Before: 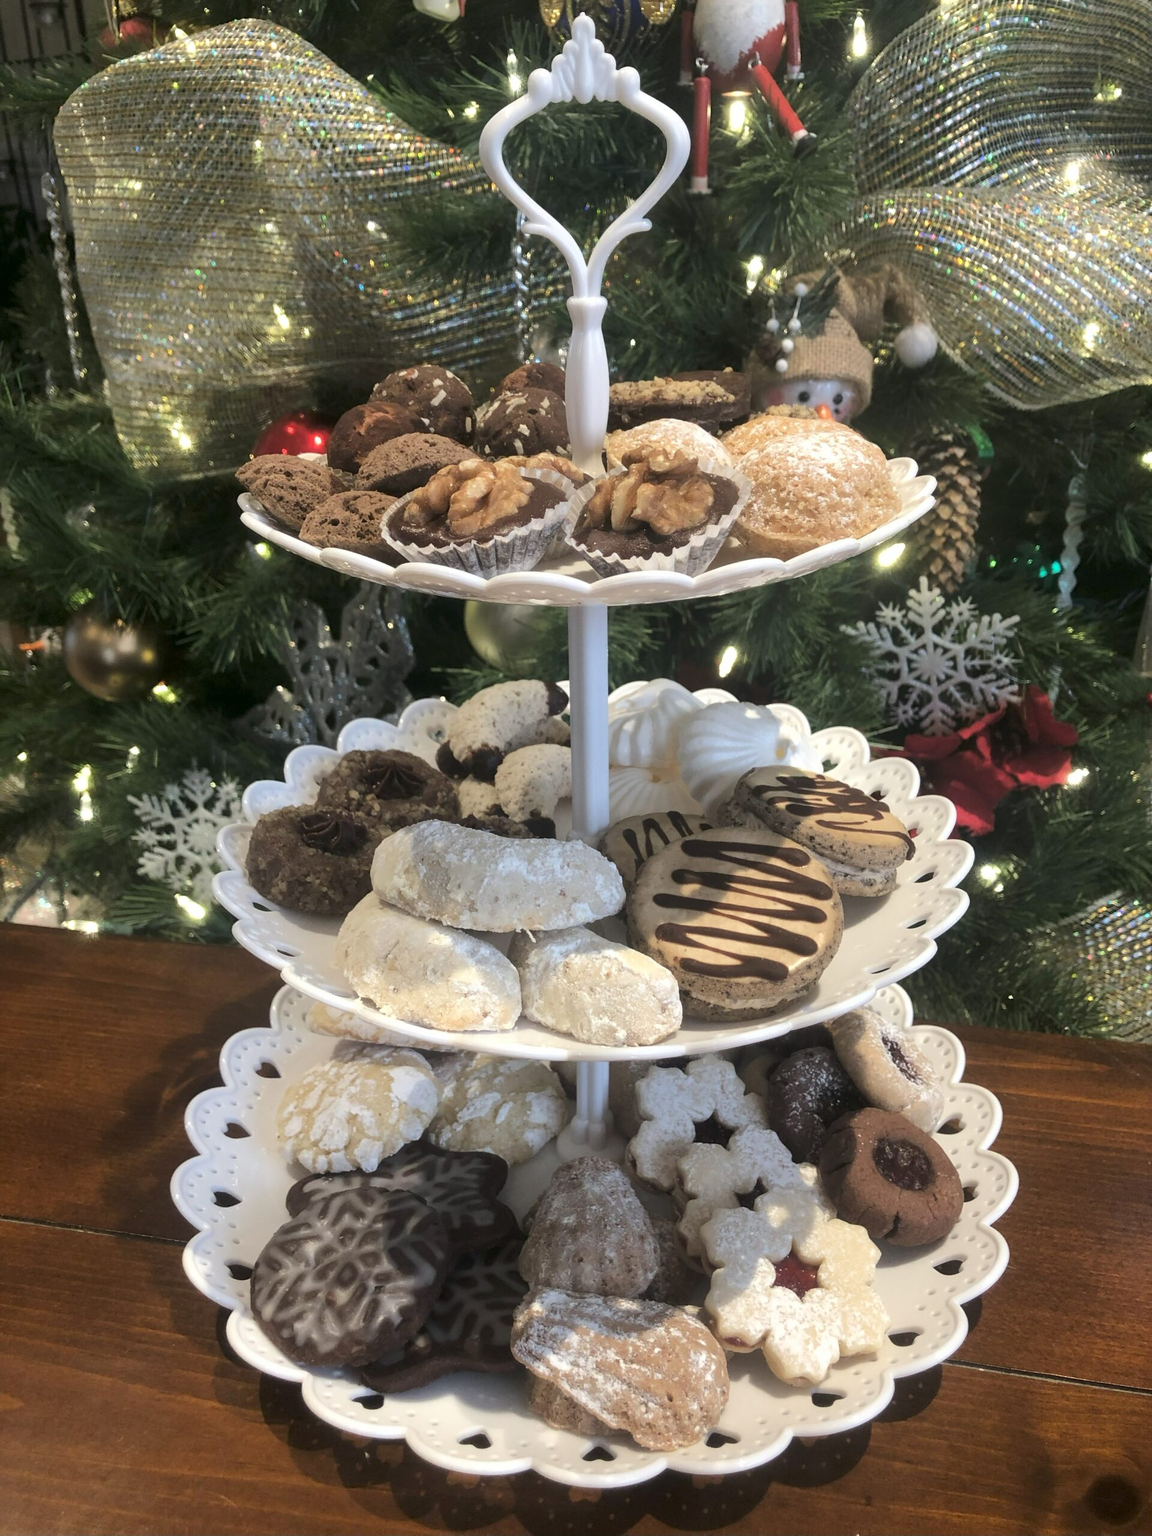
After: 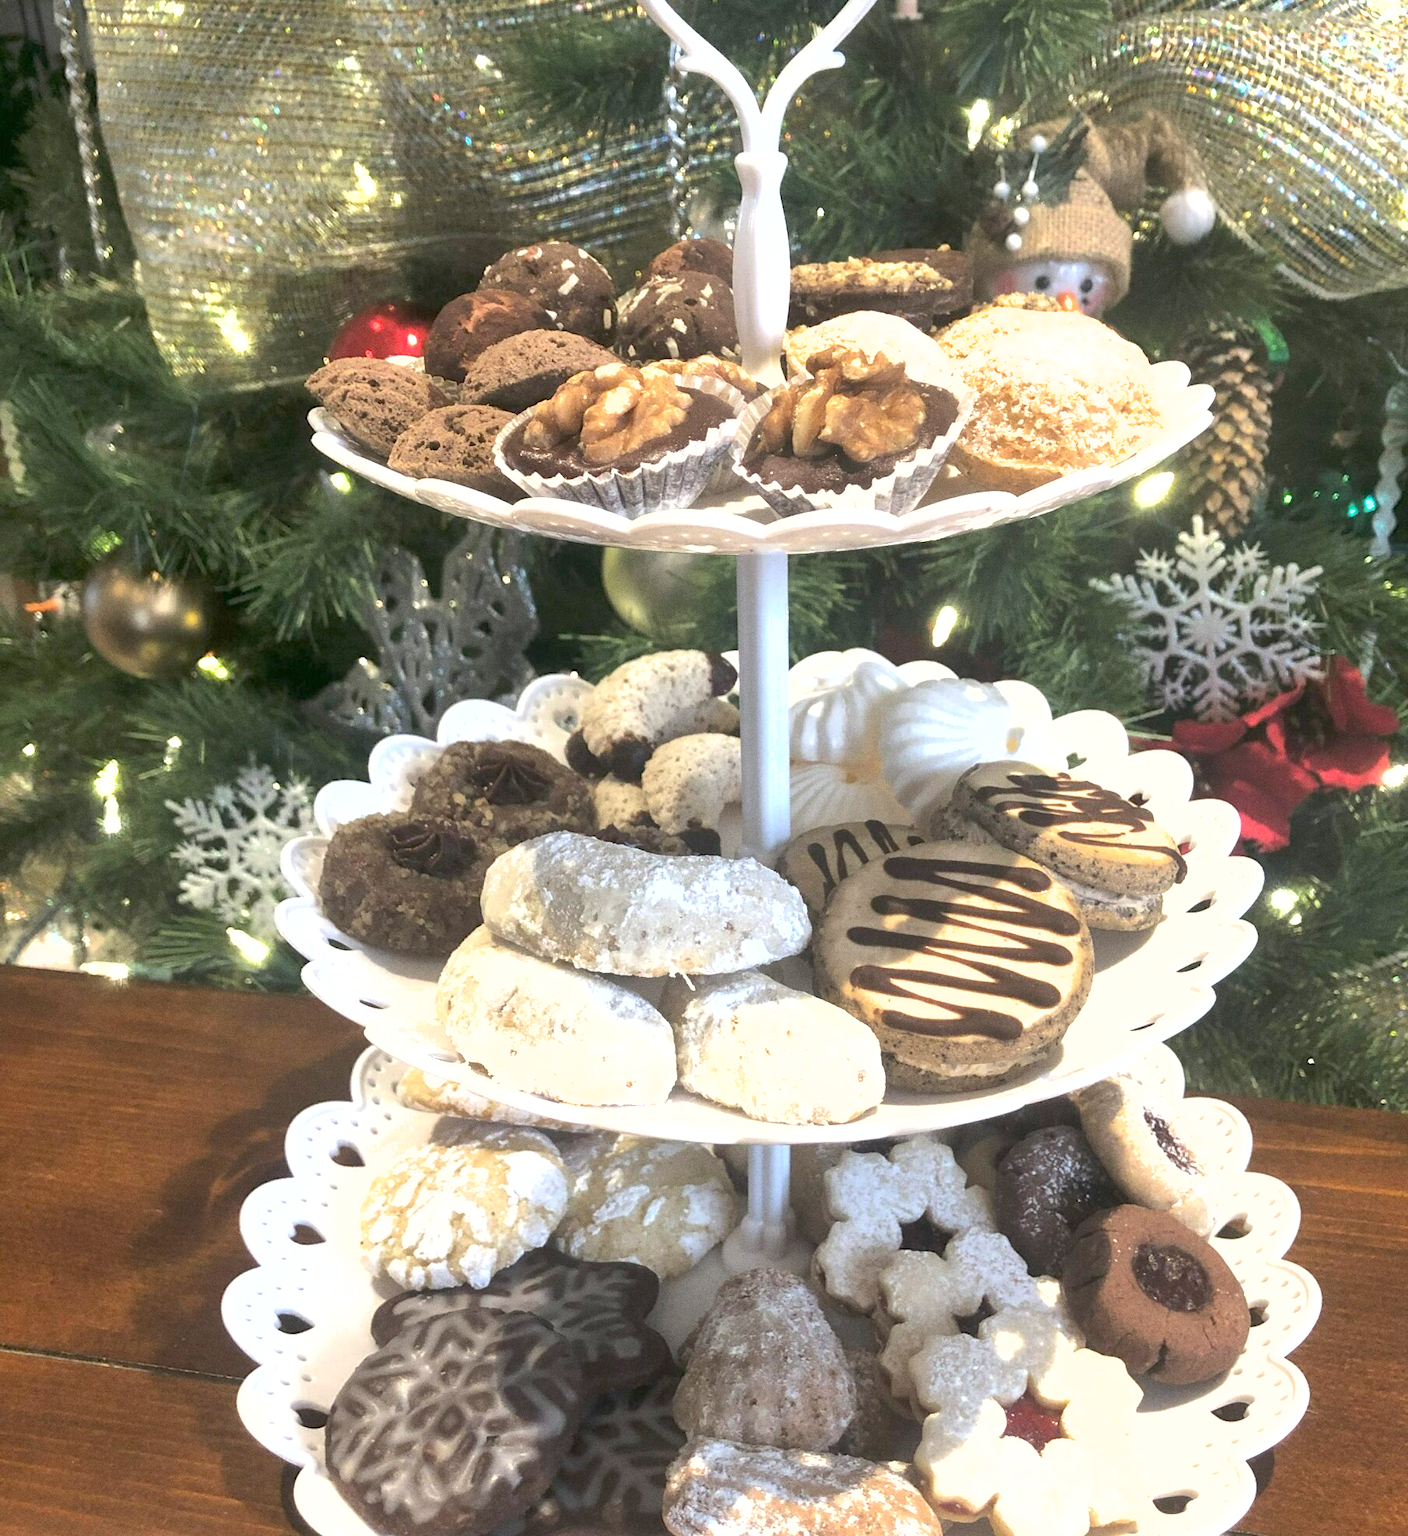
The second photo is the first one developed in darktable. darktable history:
exposure: exposure 1 EV, compensate highlight preservation false
crop and rotate: angle 0.03°, top 11.643%, right 5.651%, bottom 11.189%
grain: coarseness 0.09 ISO
shadows and highlights: on, module defaults
